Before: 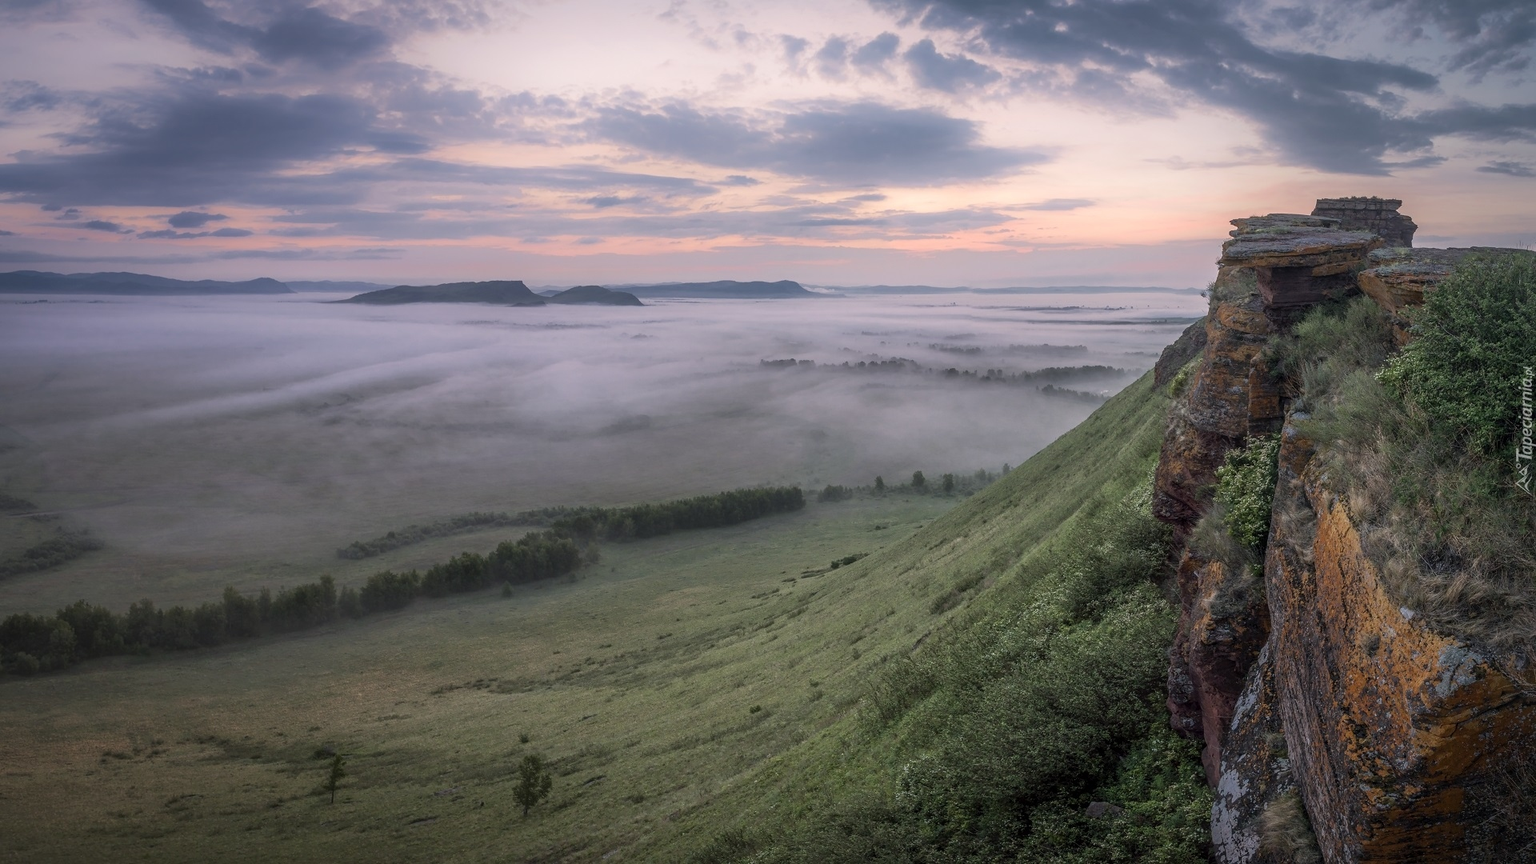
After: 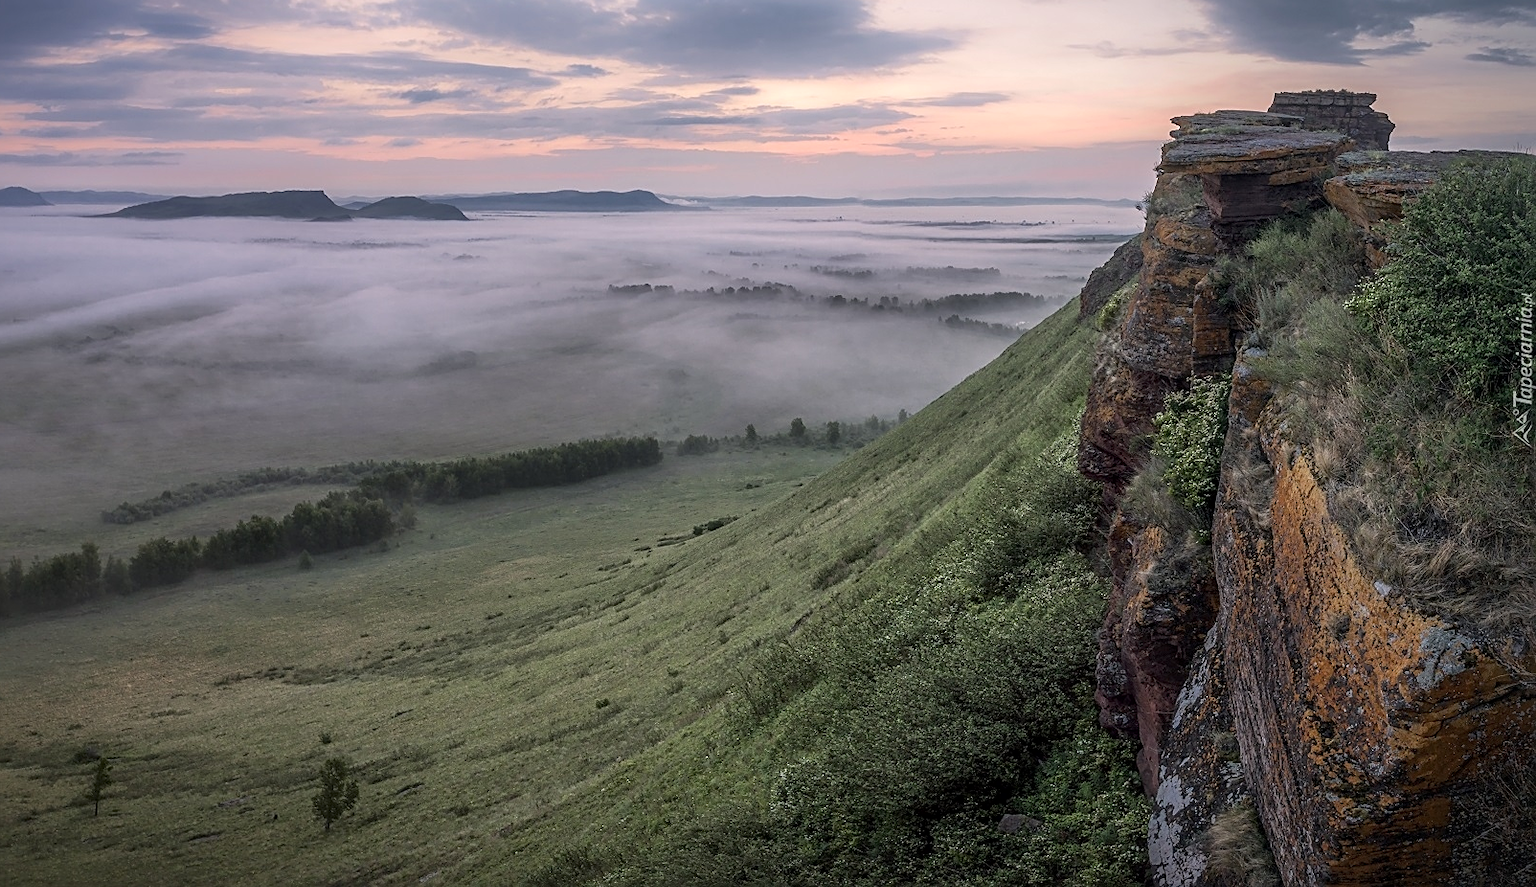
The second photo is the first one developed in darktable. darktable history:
crop: left 16.414%, top 14.154%
tone equalizer: on, module defaults
sharpen: on, module defaults
local contrast: mode bilateral grid, contrast 19, coarseness 49, detail 120%, midtone range 0.2
